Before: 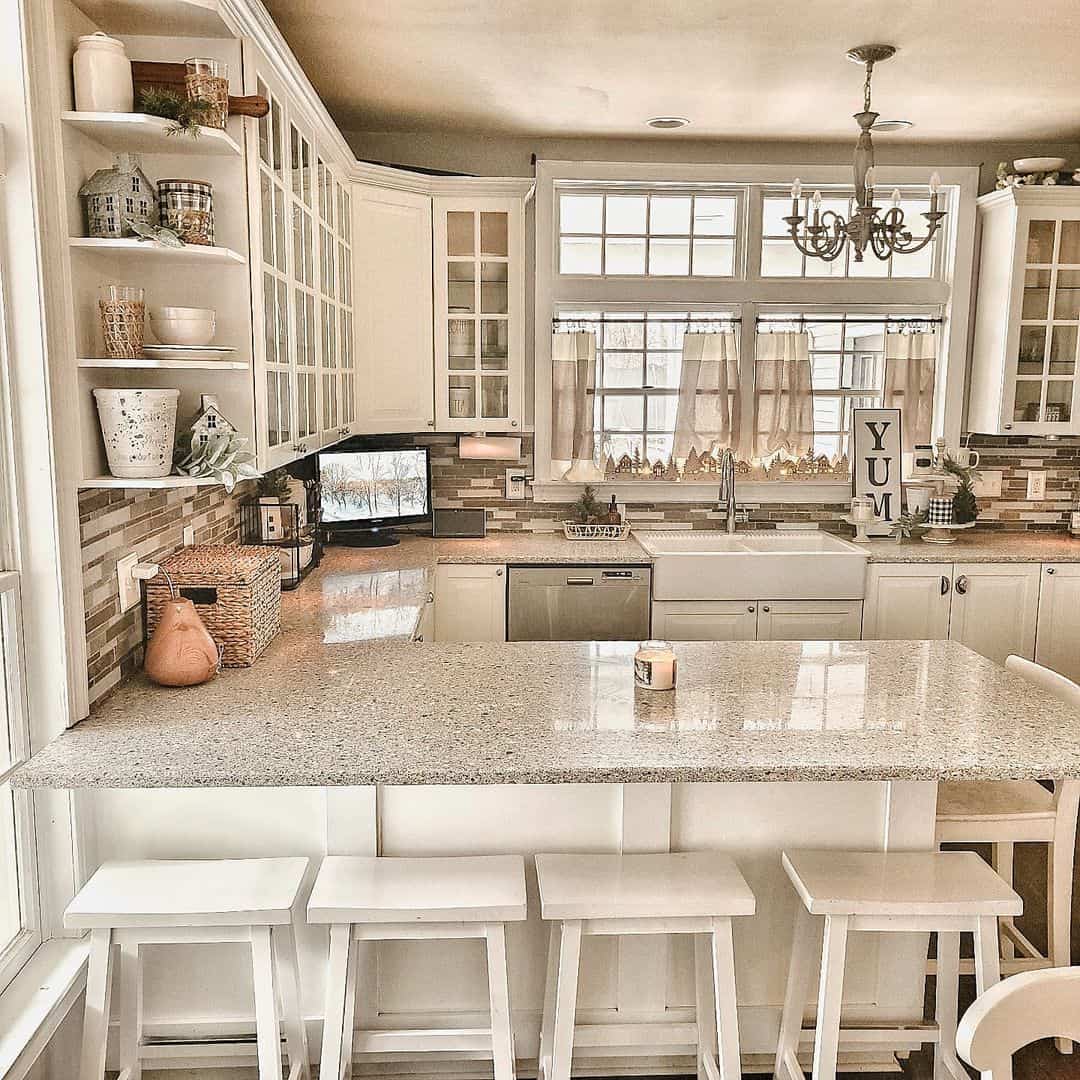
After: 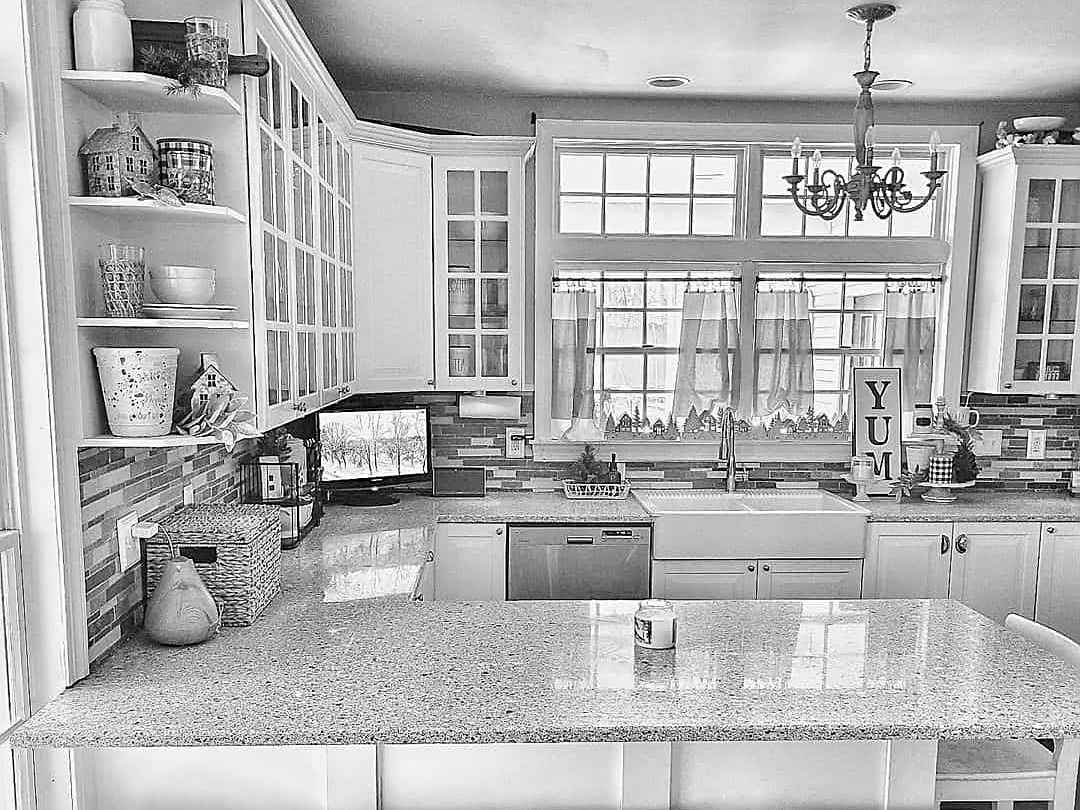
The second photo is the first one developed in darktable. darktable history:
crop: top 3.857%, bottom 21.132%
sharpen: on, module defaults
monochrome: on, module defaults
